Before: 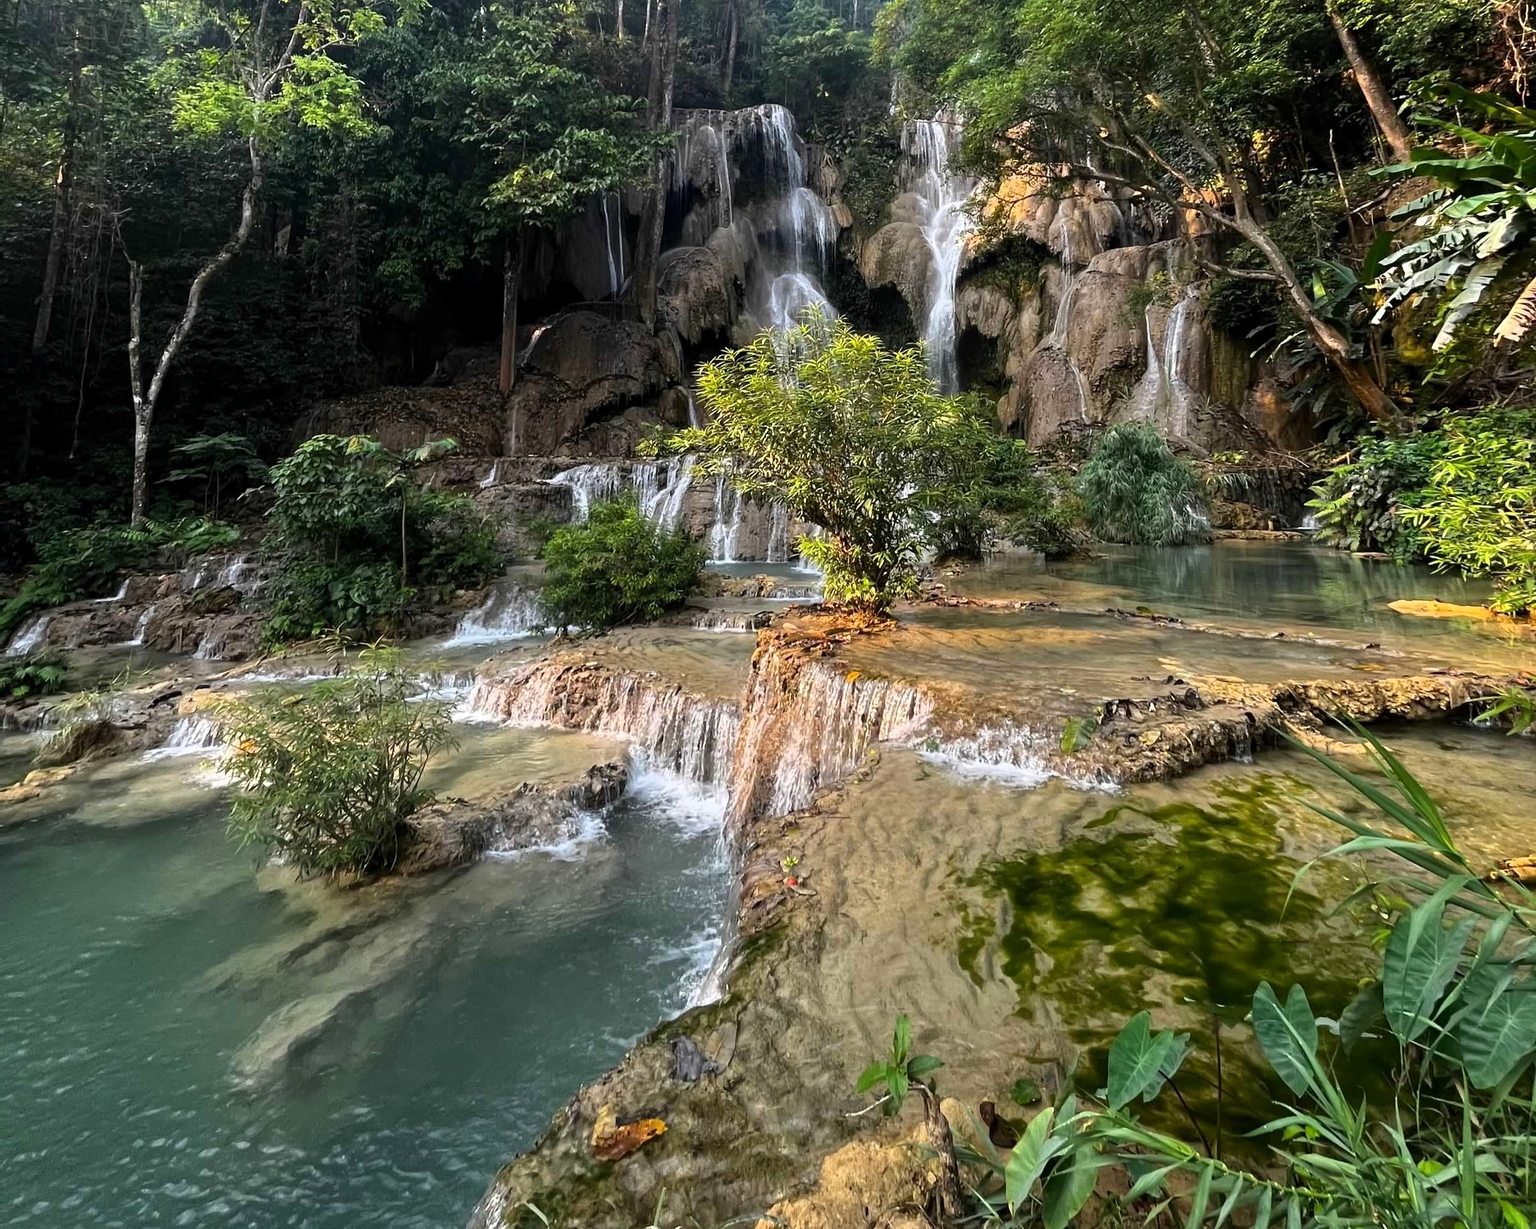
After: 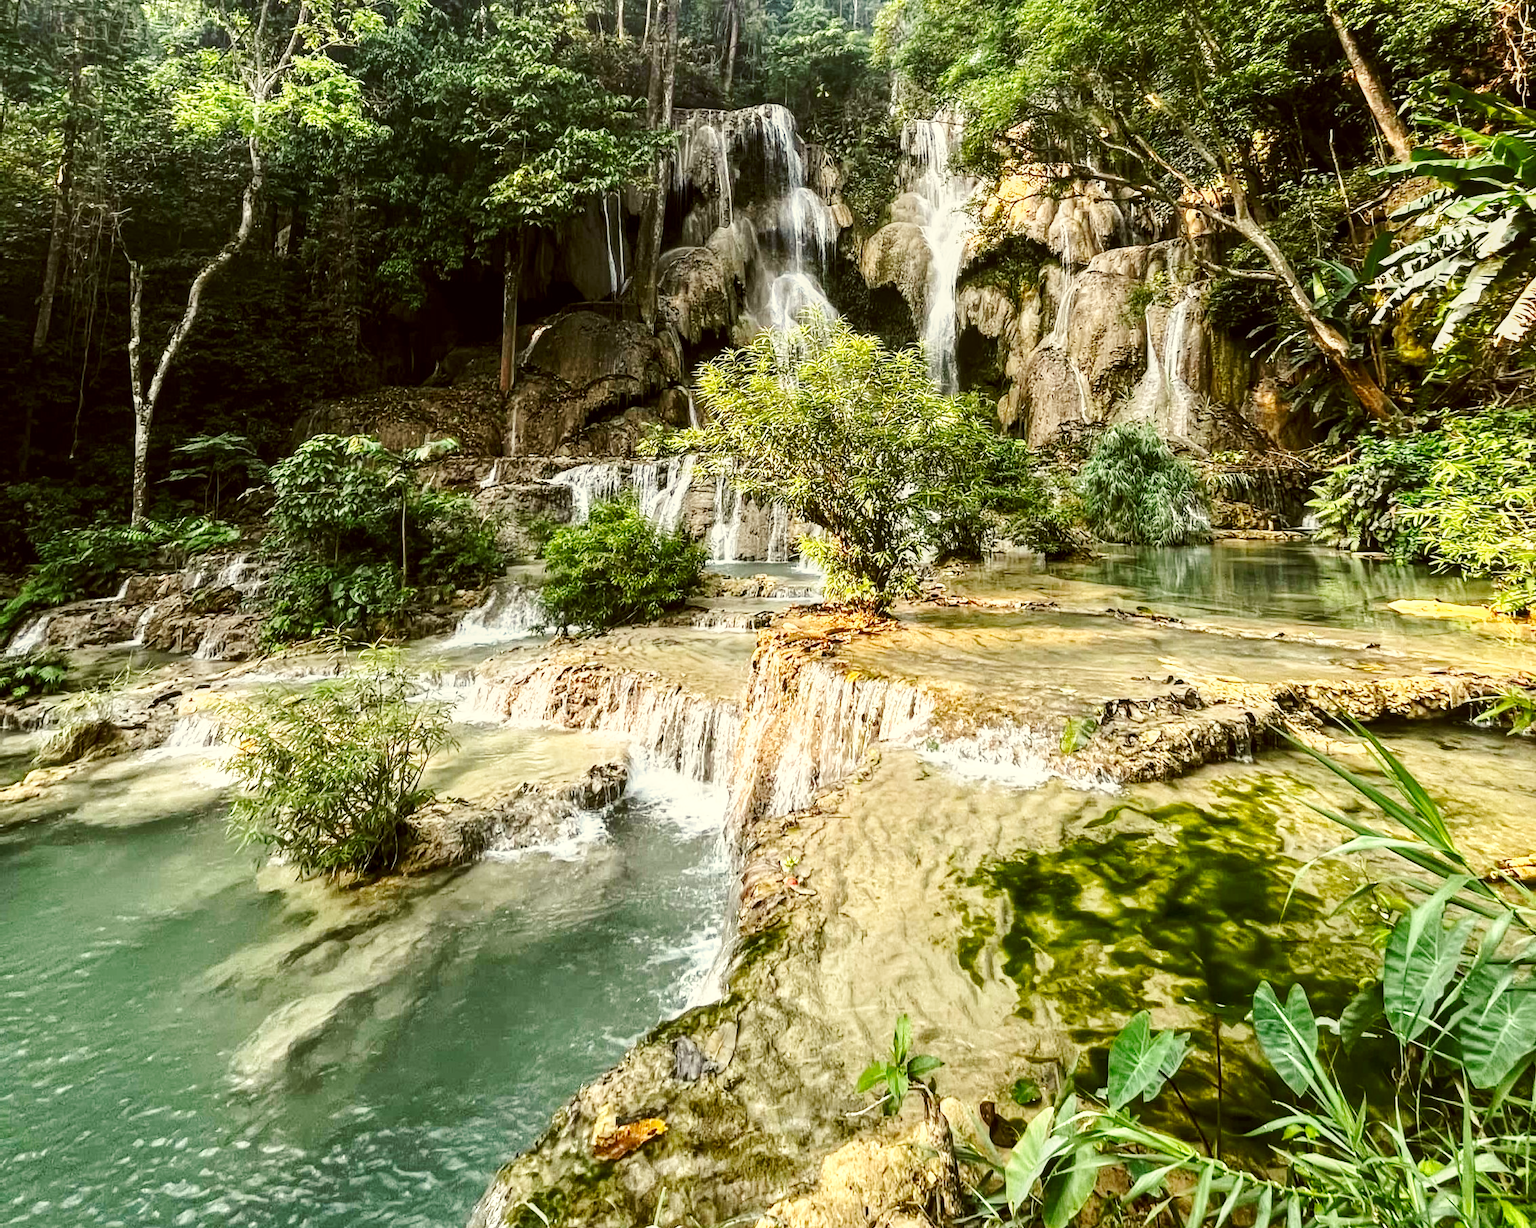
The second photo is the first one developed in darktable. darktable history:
velvia: strength 6.13%
local contrast: on, module defaults
color correction: highlights a* -1.75, highlights b* 10.53, shadows a* 0.449, shadows b* 18.82
tone equalizer: -8 EV -0.417 EV, -7 EV -0.364 EV, -6 EV -0.349 EV, -5 EV -0.239 EV, -3 EV 0.214 EV, -2 EV 0.35 EV, -1 EV 0.367 EV, +0 EV 0.398 EV, edges refinement/feathering 500, mask exposure compensation -1.57 EV, preserve details no
base curve: curves: ch0 [(0, 0) (0.025, 0.046) (0.112, 0.277) (0.467, 0.74) (0.814, 0.929) (1, 0.942)], preserve colors none
exposure: exposure 0.086 EV, compensate exposure bias true, compensate highlight preservation false
